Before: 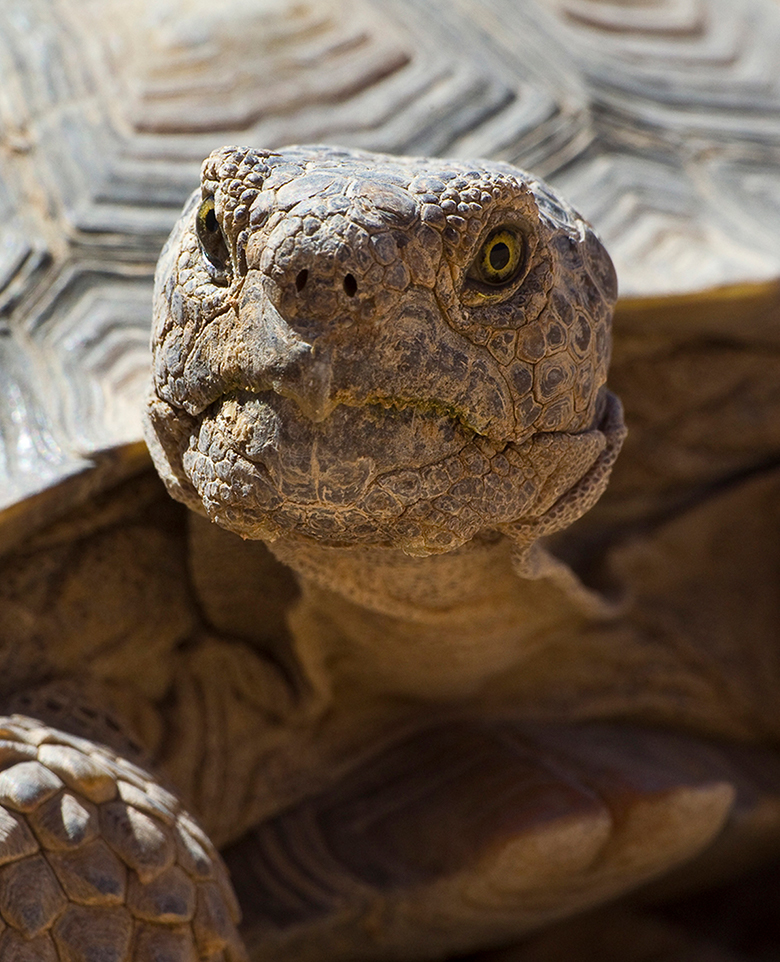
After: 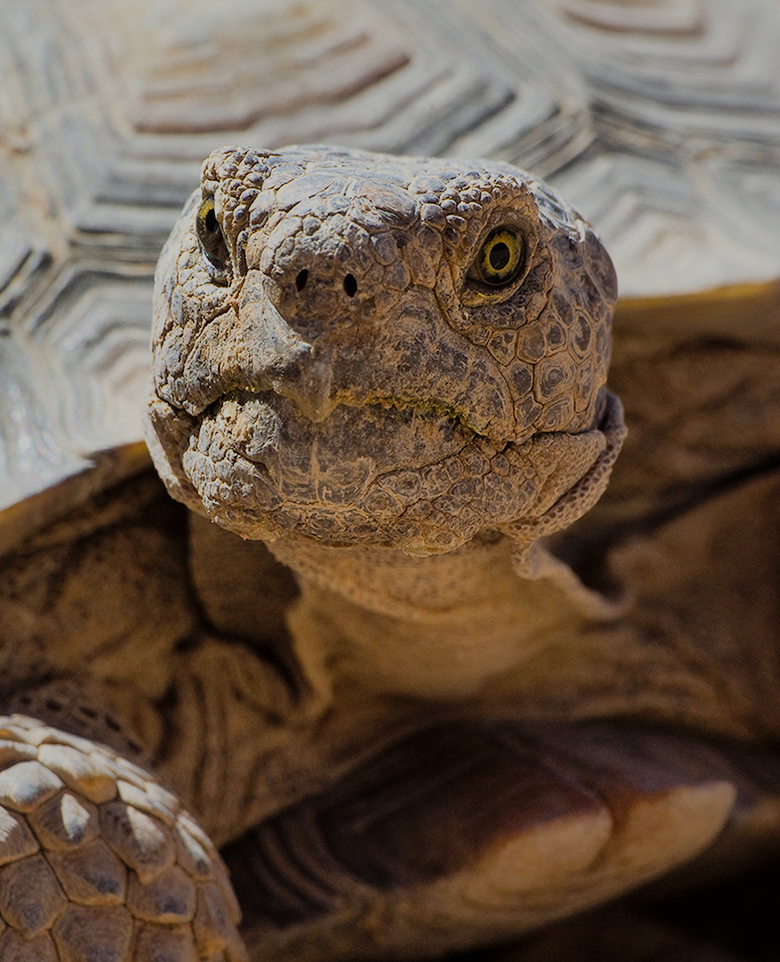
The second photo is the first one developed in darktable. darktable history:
shadows and highlights: on, module defaults
filmic rgb: black relative exposure -7.65 EV, white relative exposure 4.56 EV, hardness 3.61, contrast 0.983
